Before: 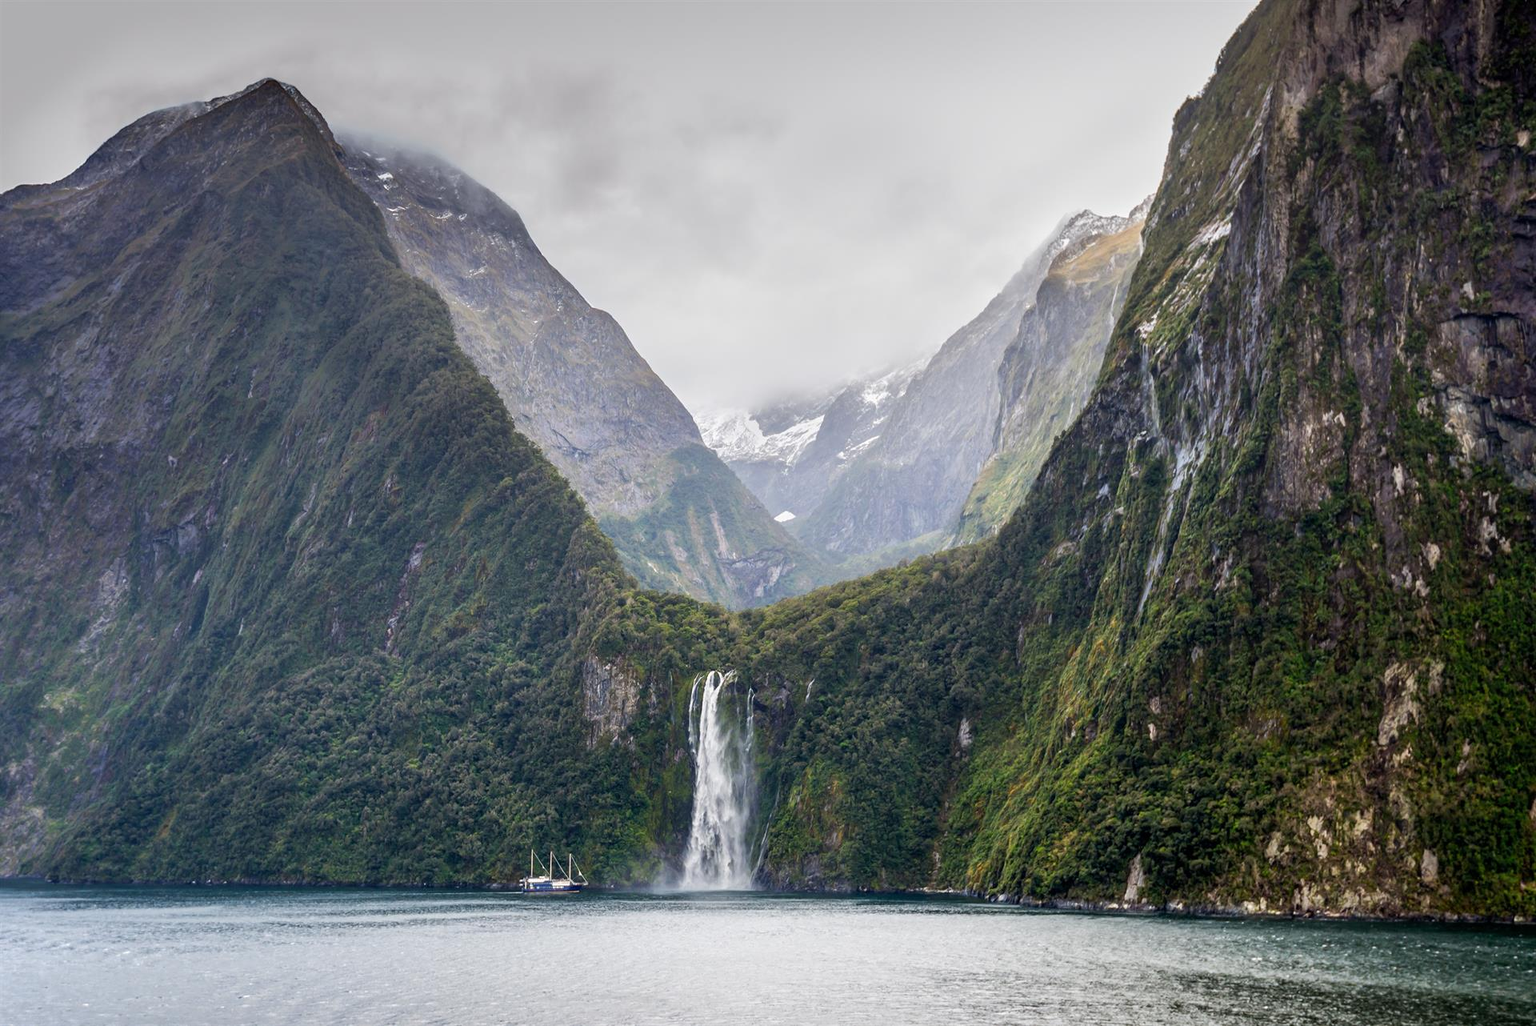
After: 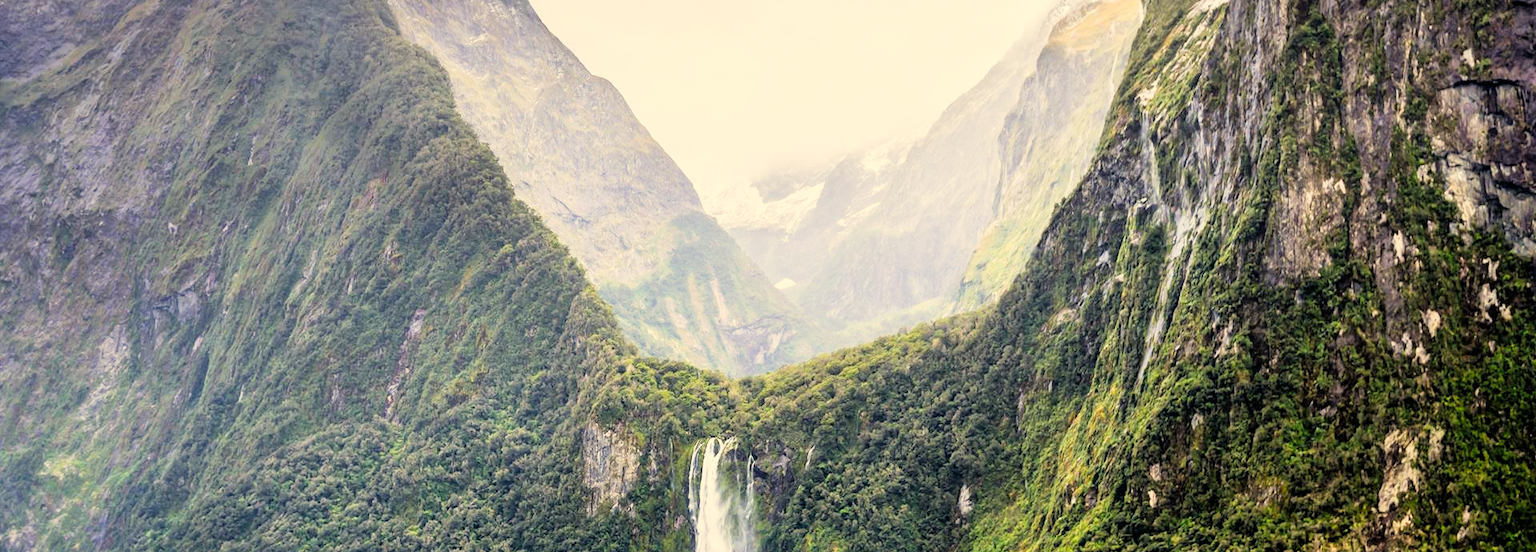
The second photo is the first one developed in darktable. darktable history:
crop and rotate: top 22.721%, bottom 23.402%
exposure: black level correction 0, exposure 1.438 EV, compensate highlight preservation false
filmic rgb: black relative exposure -7.49 EV, white relative exposure 5 EV, threshold 5.99 EV, hardness 3.34, contrast 1.298, enable highlight reconstruction true
color correction: highlights a* 1.47, highlights b* 17.65
